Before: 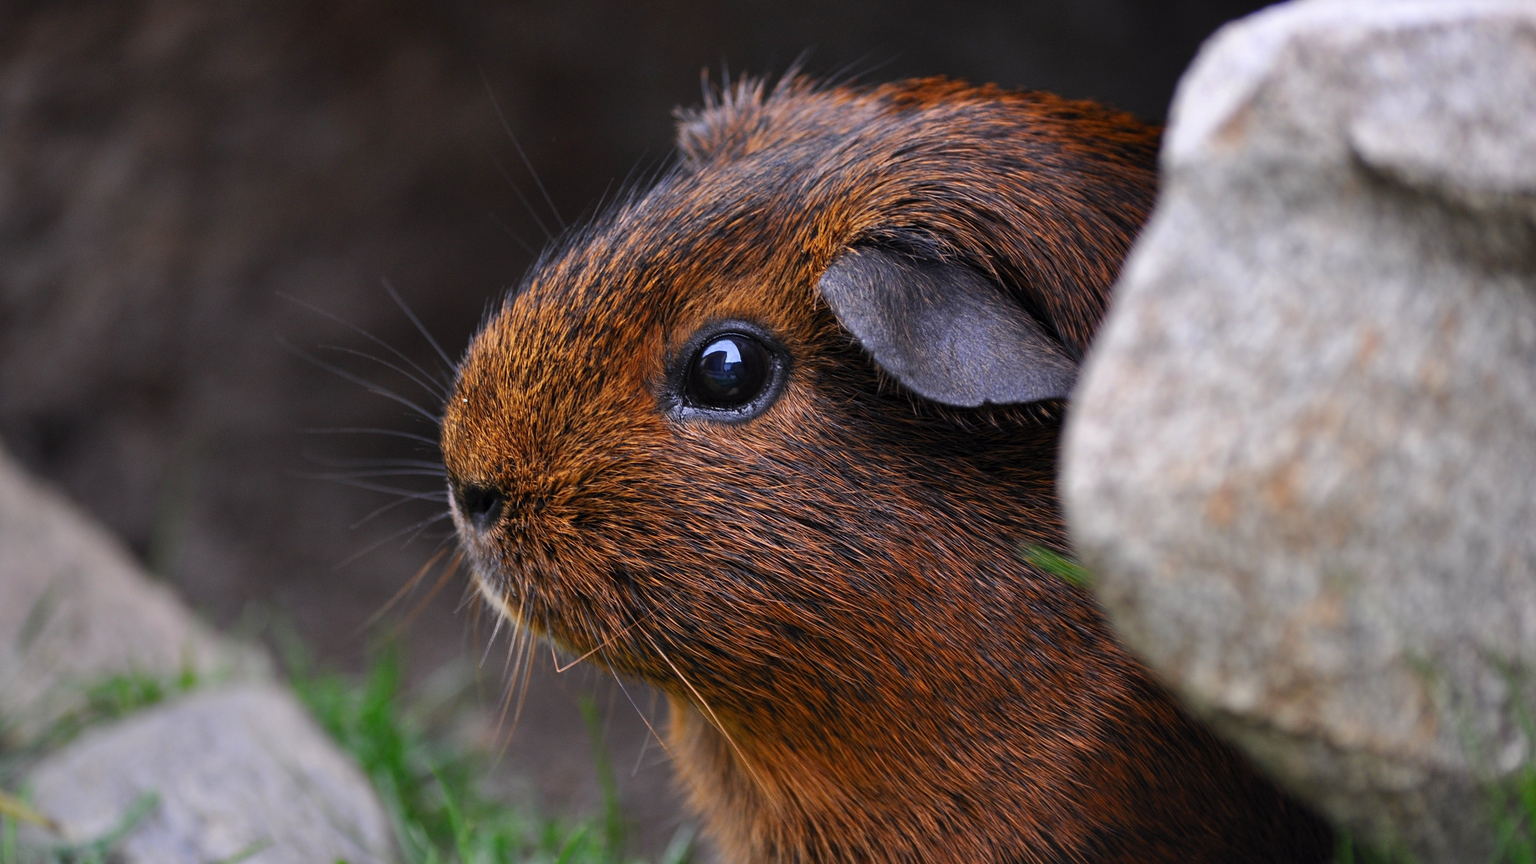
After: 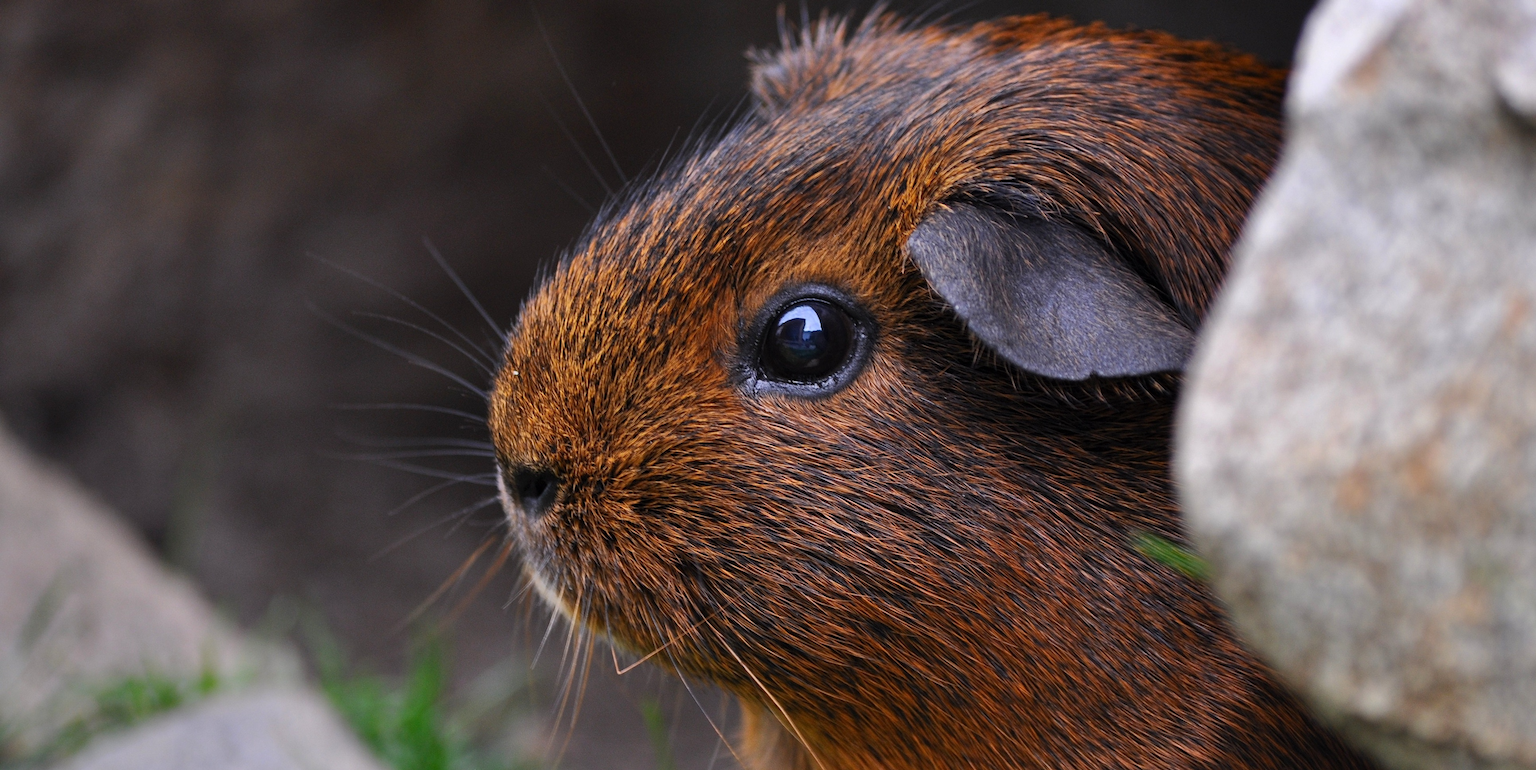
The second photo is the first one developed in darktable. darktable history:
crop: top 7.432%, right 9.724%, bottom 12.038%
